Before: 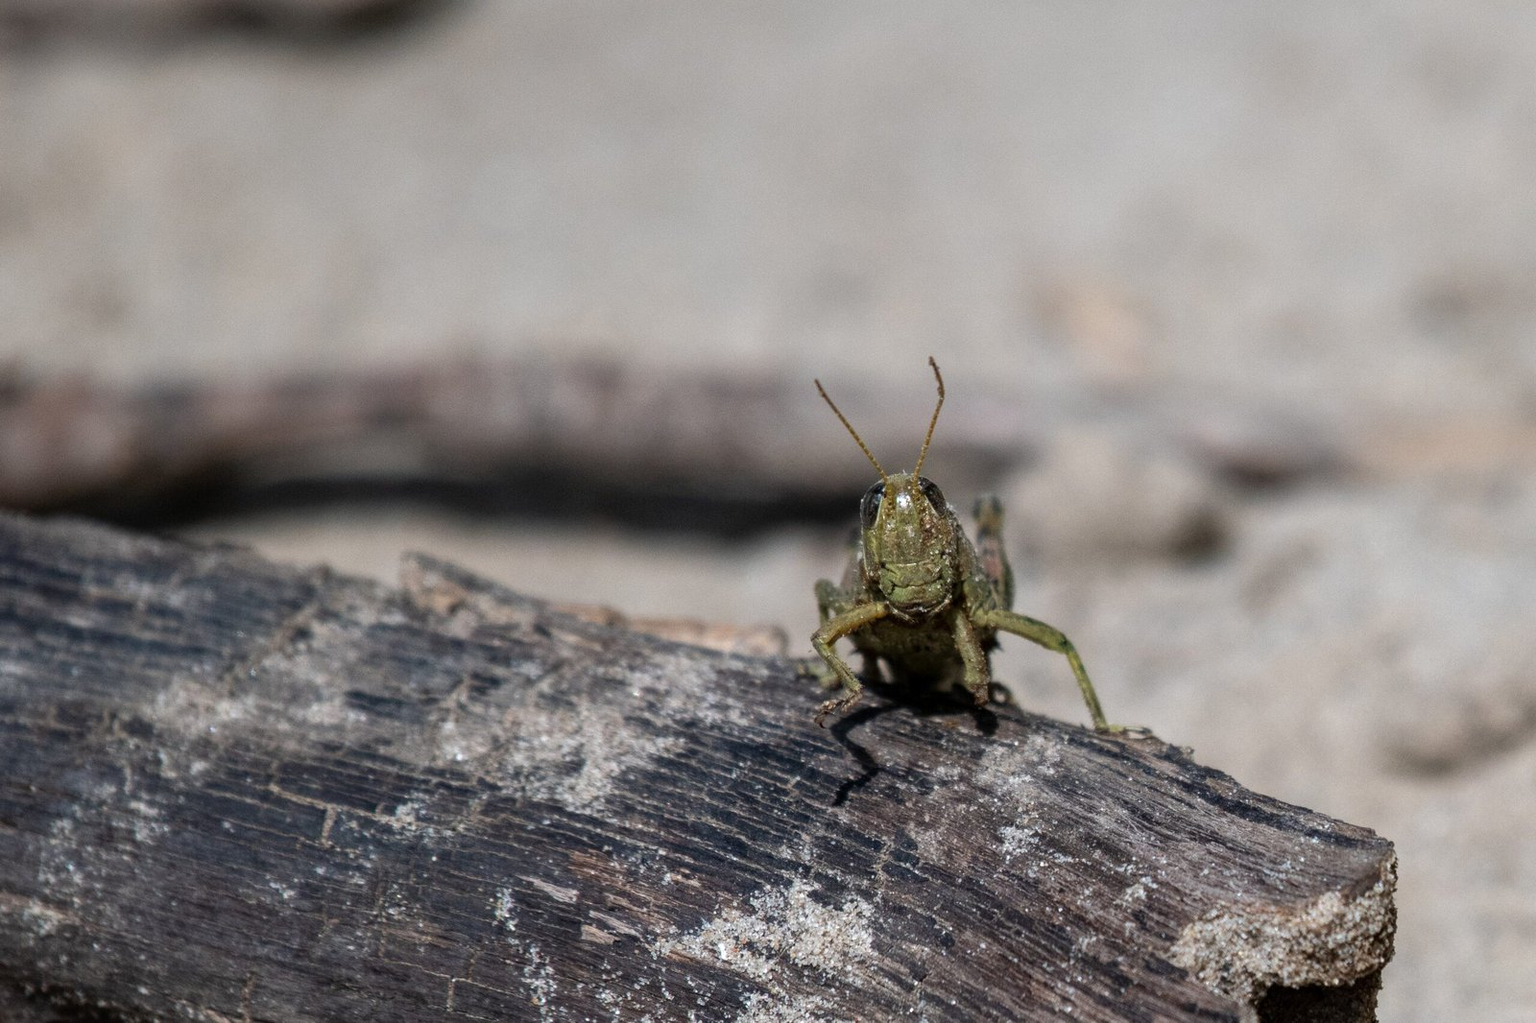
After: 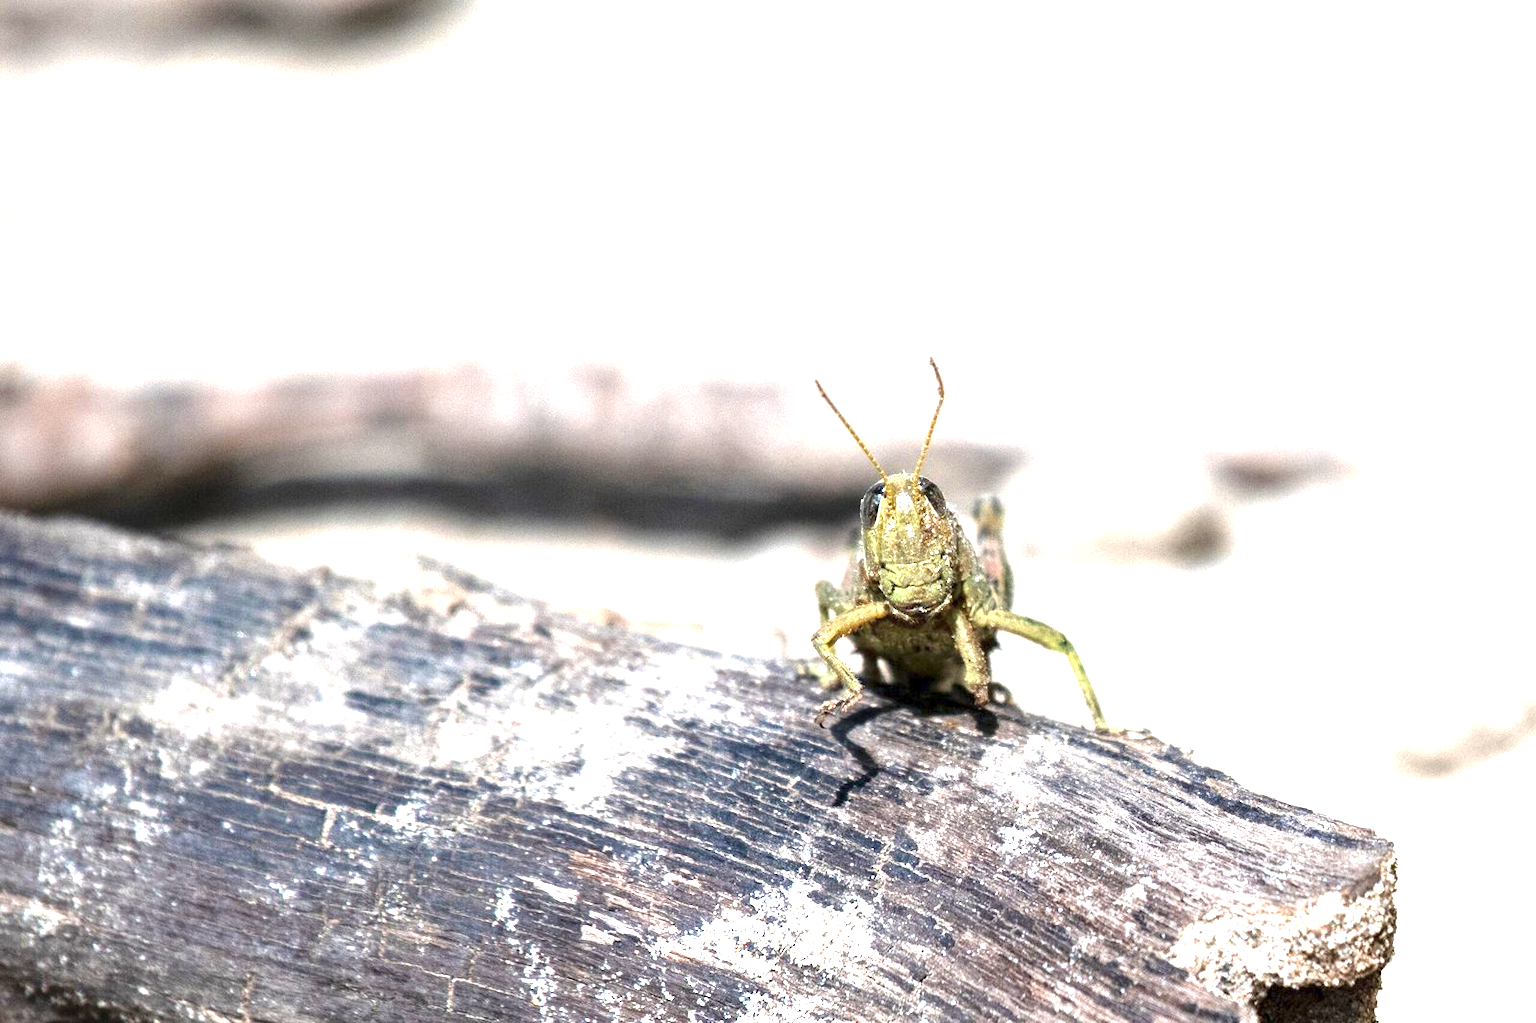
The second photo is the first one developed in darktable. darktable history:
exposure: exposure 2.189 EV, compensate highlight preservation false
color zones: curves: ch0 [(0.068, 0.464) (0.25, 0.5) (0.48, 0.508) (0.75, 0.536) (0.886, 0.476) (0.967, 0.456)]; ch1 [(0.066, 0.456) (0.25, 0.5) (0.616, 0.508) (0.746, 0.56) (0.934, 0.444)]
